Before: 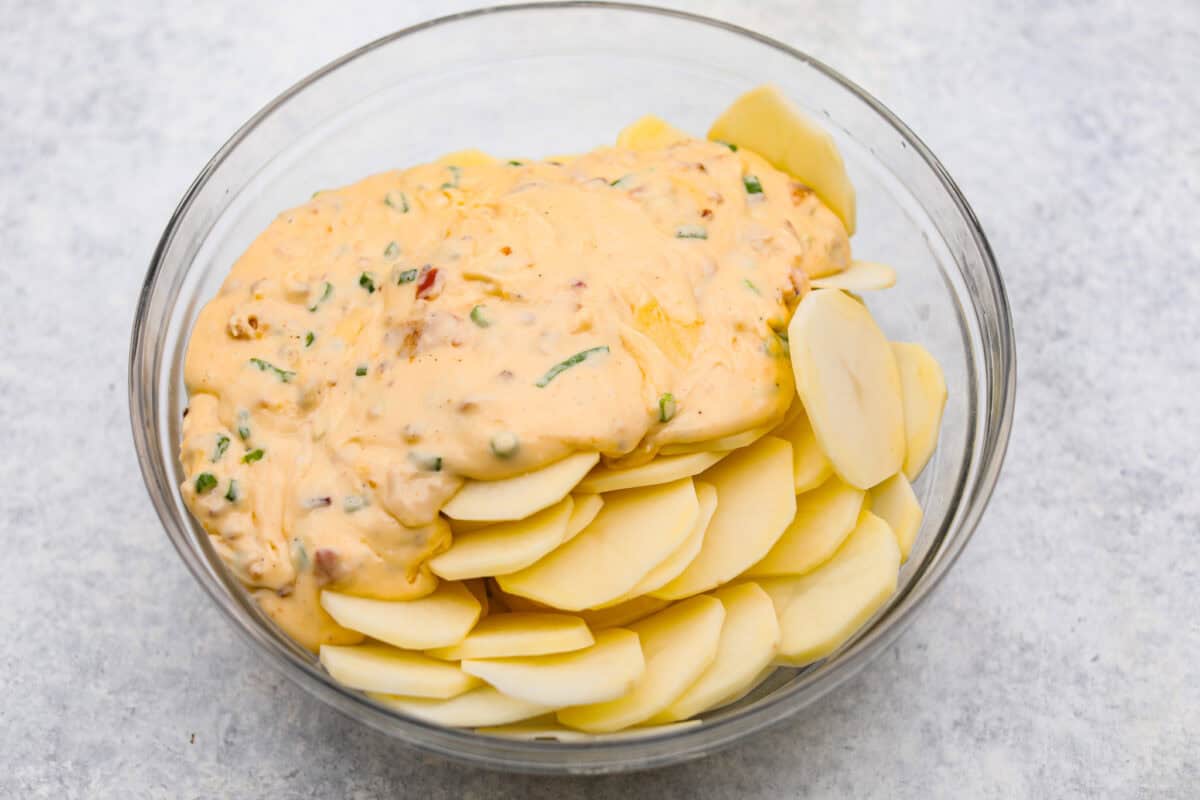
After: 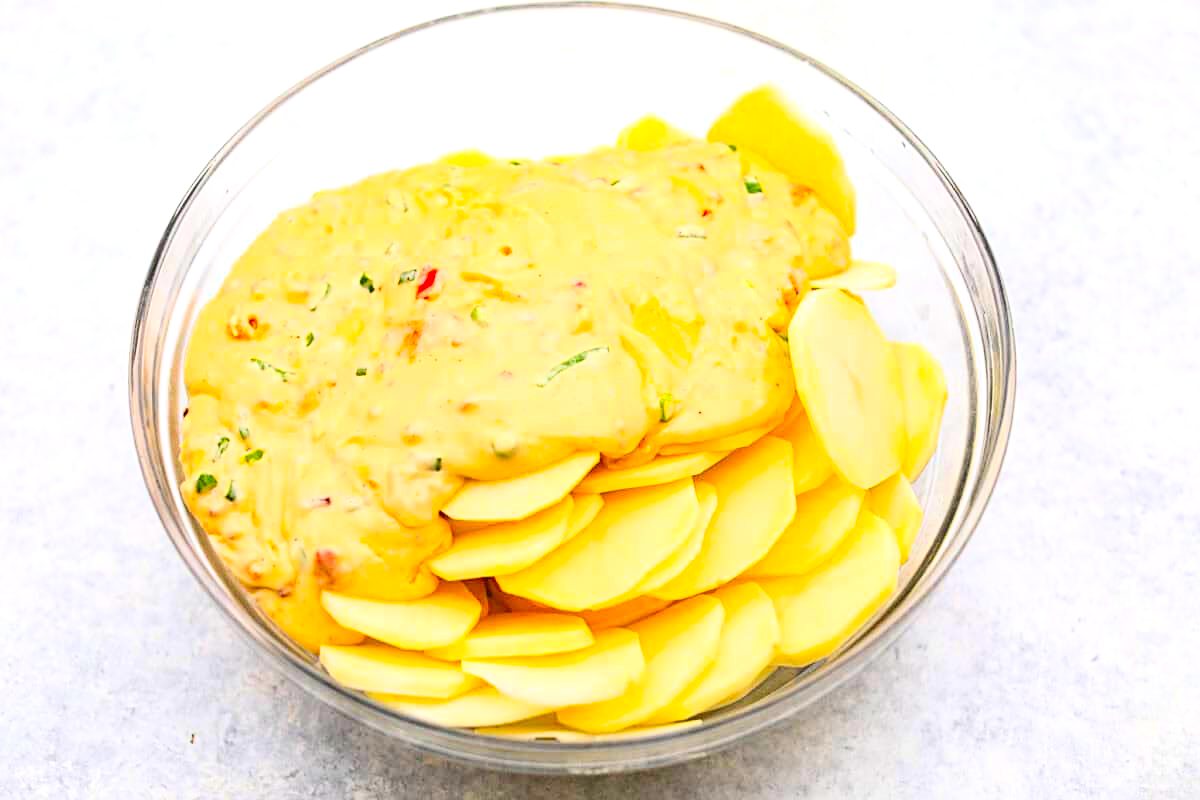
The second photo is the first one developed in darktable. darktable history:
sharpen: on, module defaults
contrast brightness saturation: contrast 0.204, brightness 0.192, saturation 0.82
exposure: black level correction 0.001, exposure 0.499 EV, compensate highlight preservation false
